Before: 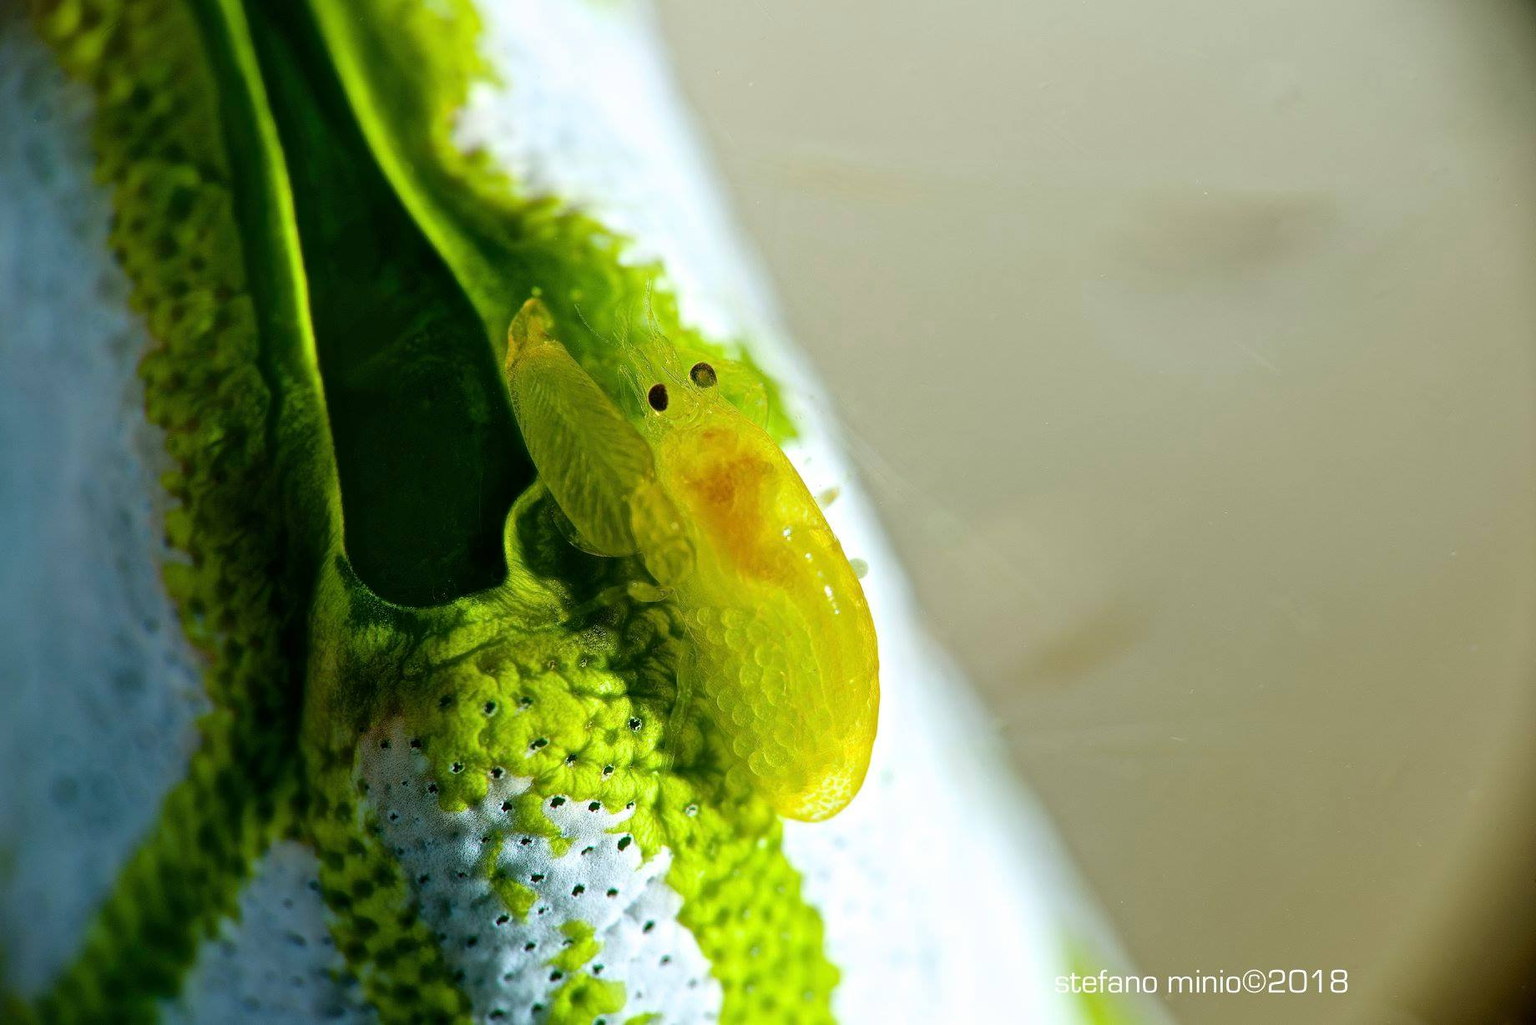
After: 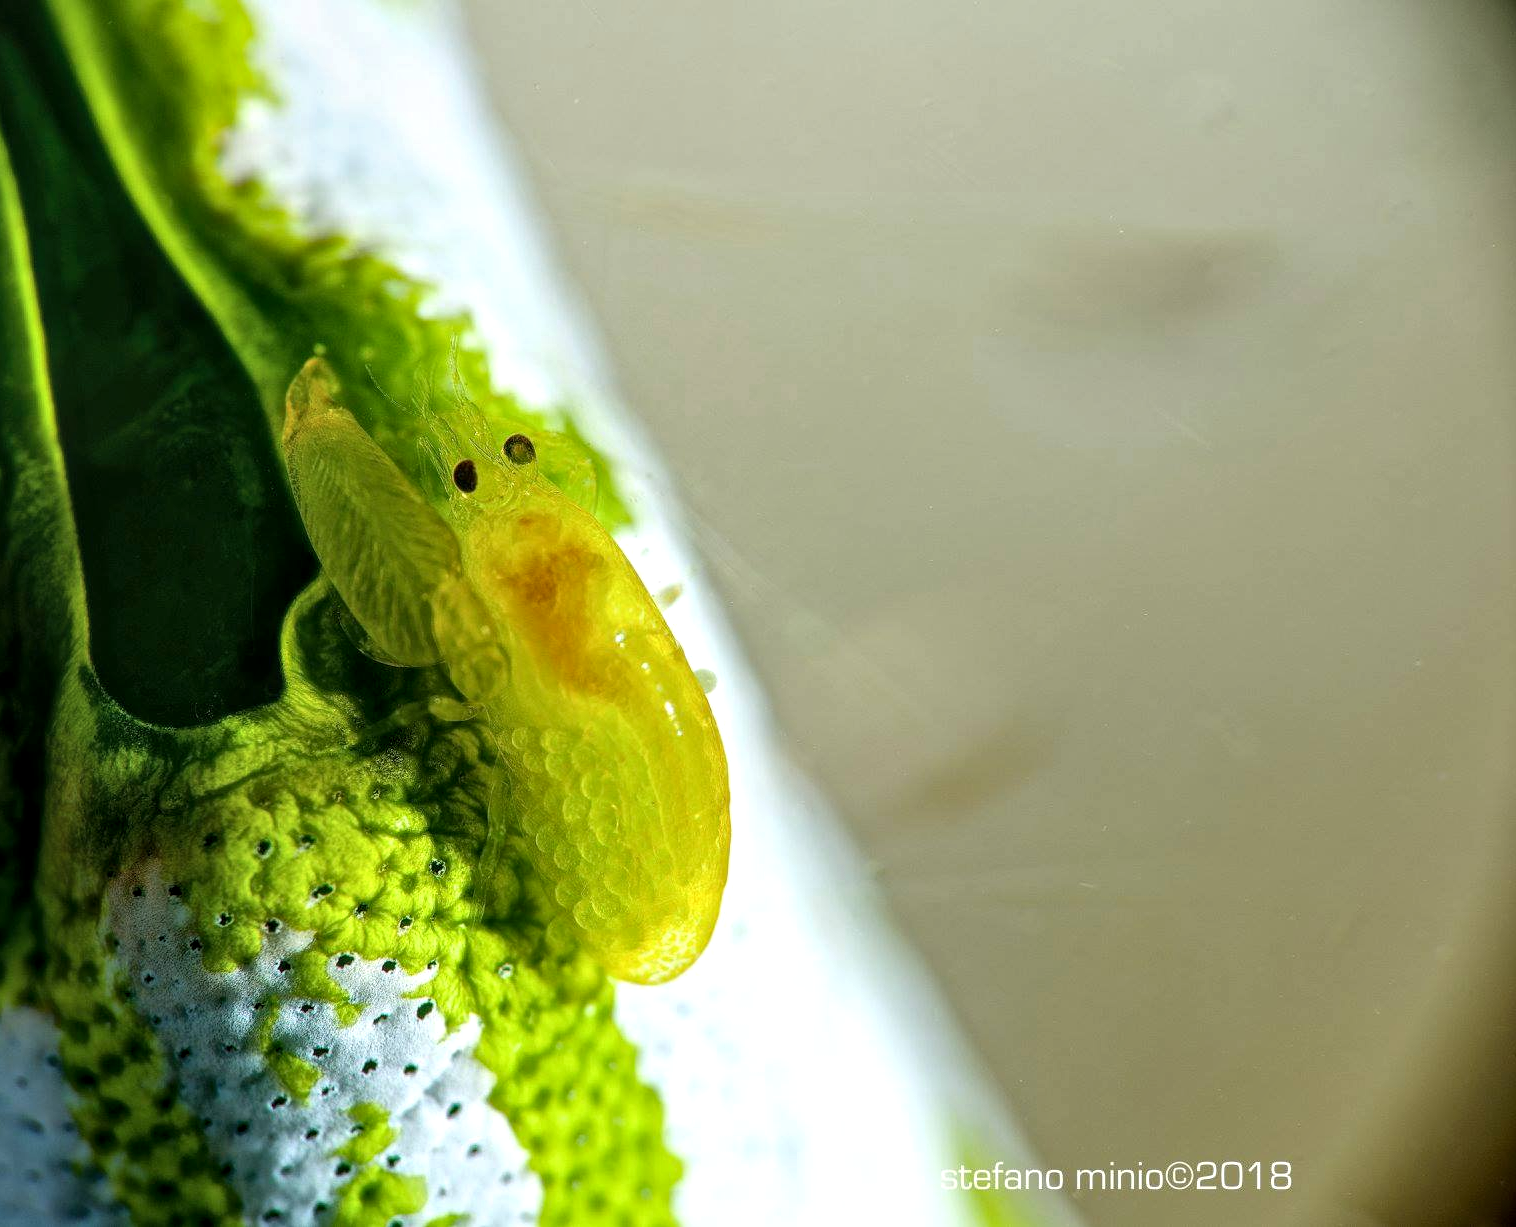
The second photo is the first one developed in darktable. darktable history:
tone equalizer: on, module defaults
local contrast: detail 130%
crop: left 17.582%, bottom 0.031%
